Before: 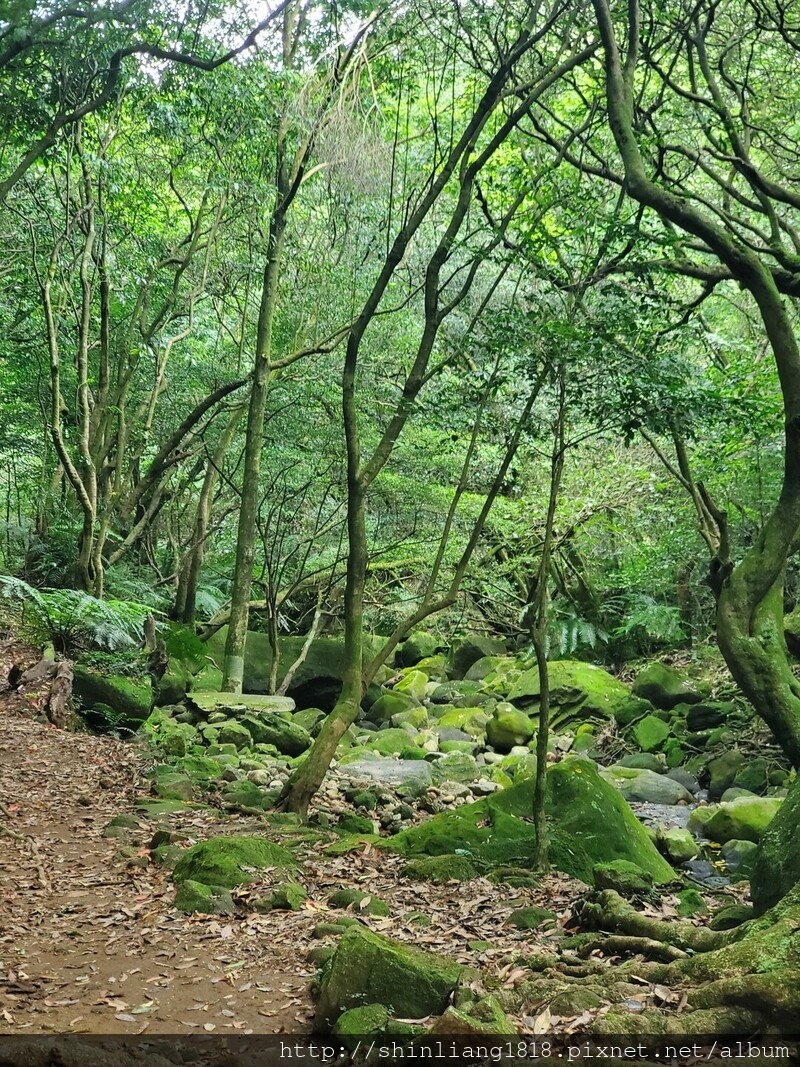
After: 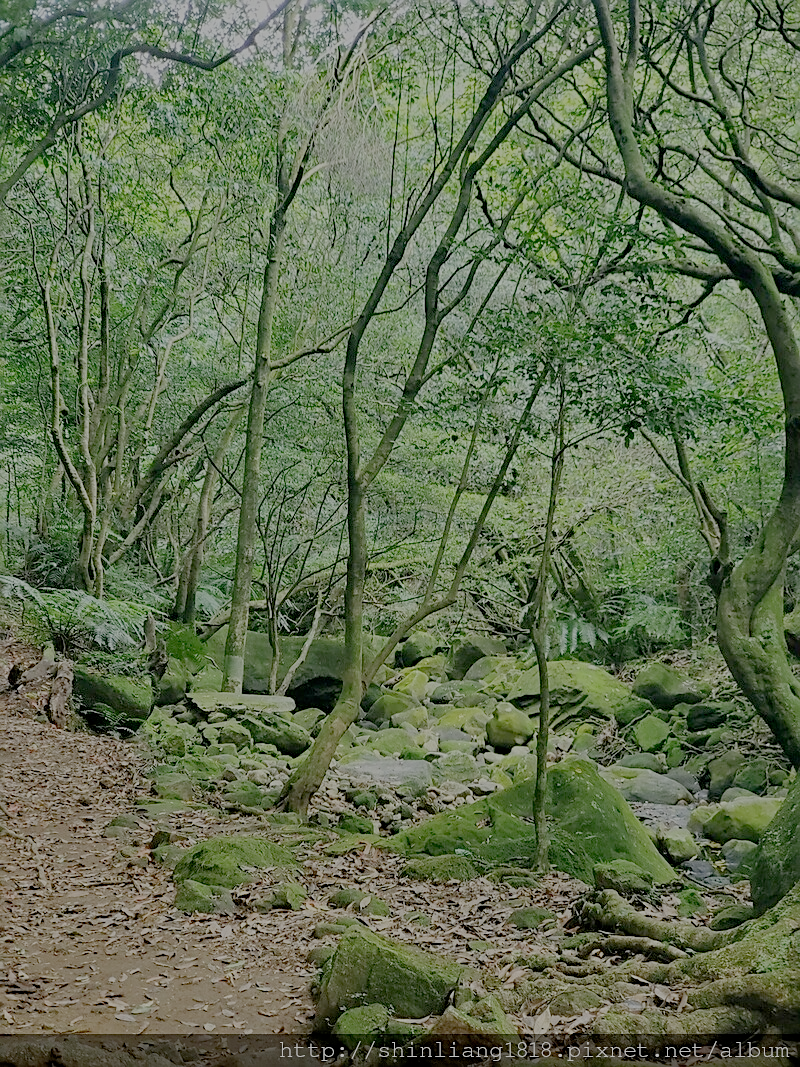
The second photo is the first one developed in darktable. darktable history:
sharpen: on, module defaults
filmic rgb: white relative exposure 8 EV, threshold 3 EV, structure ↔ texture 100%, target black luminance 0%, hardness 2.44, latitude 76.53%, contrast 0.562, shadows ↔ highlights balance 0%, preserve chrominance no, color science v4 (2020), iterations of high-quality reconstruction 10, type of noise poissonian, enable highlight reconstruction true
